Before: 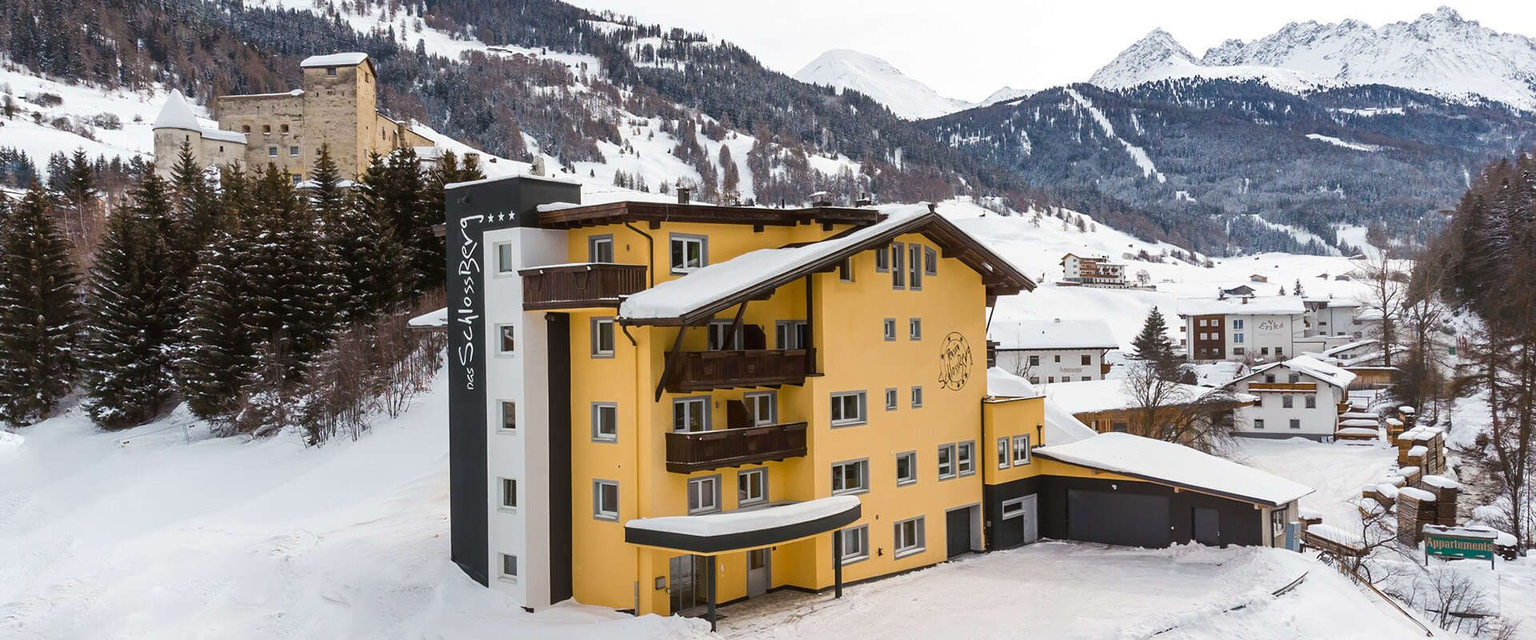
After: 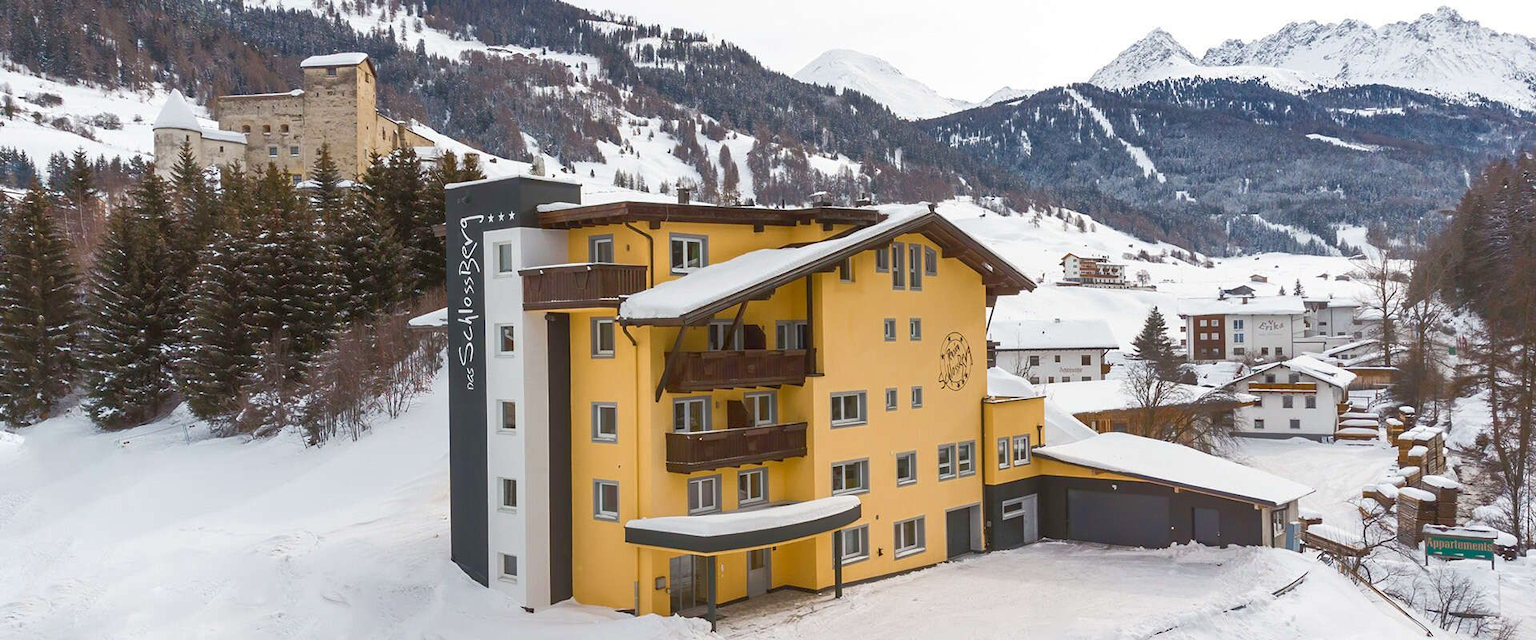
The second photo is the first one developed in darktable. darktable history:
rgb curve: curves: ch0 [(0, 0) (0.072, 0.166) (0.217, 0.293) (0.414, 0.42) (1, 1)], compensate middle gray true, preserve colors basic power
tone equalizer: on, module defaults
